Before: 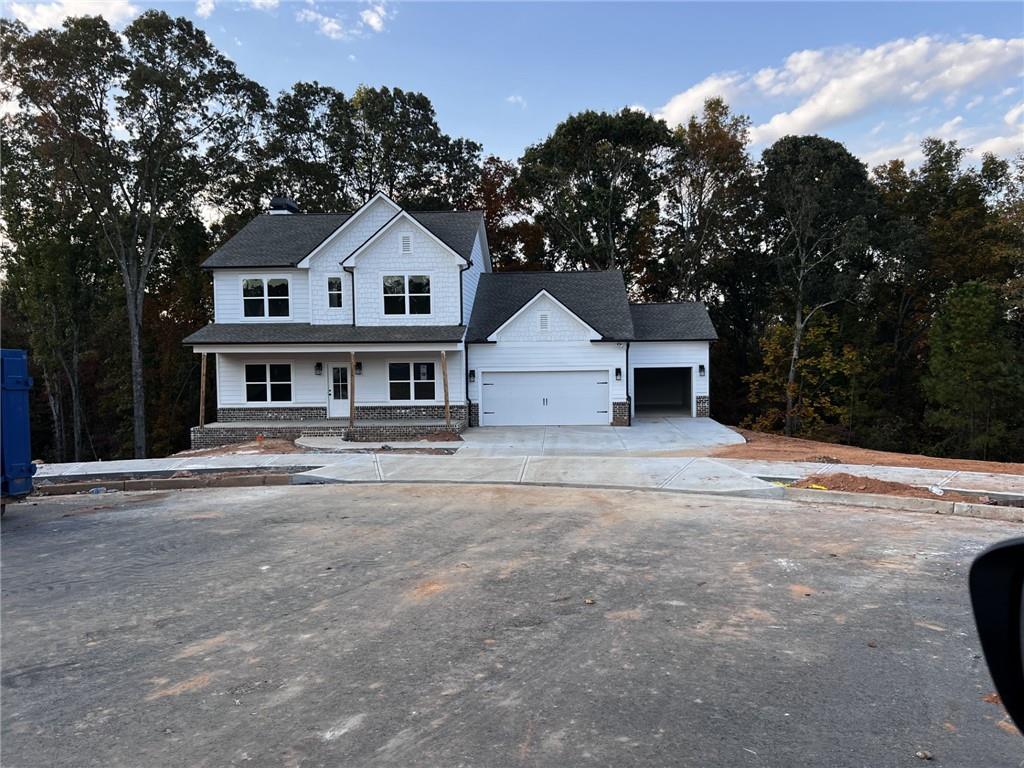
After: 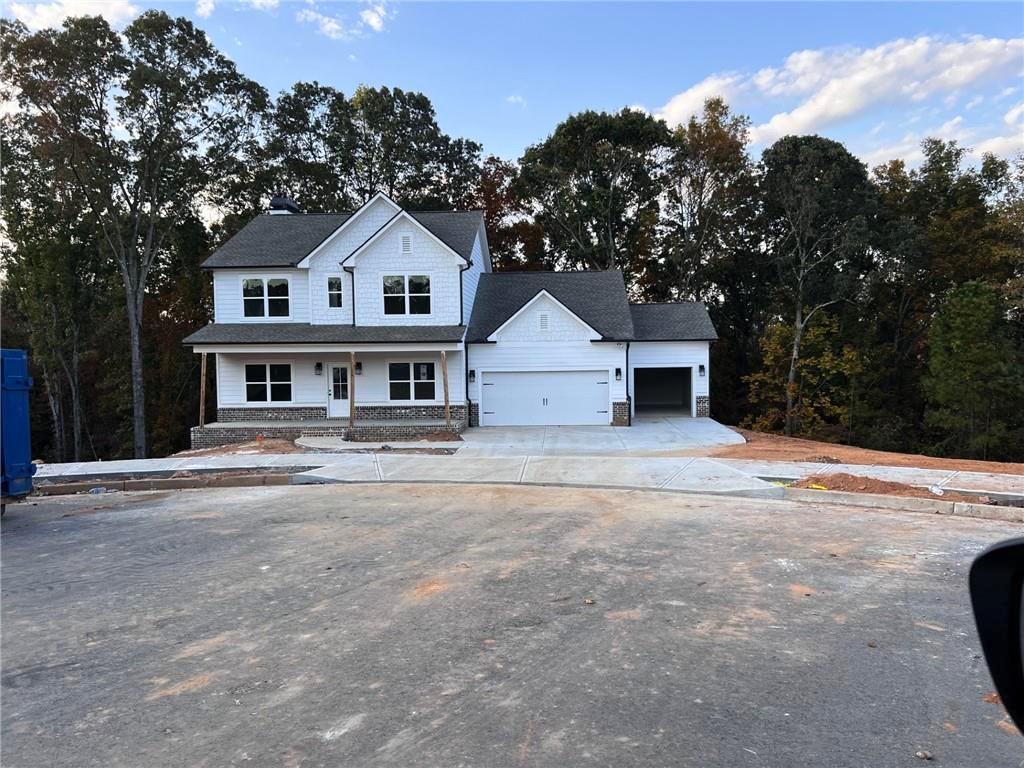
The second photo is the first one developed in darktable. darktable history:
contrast brightness saturation: contrast 0.073, brightness 0.082, saturation 0.181
